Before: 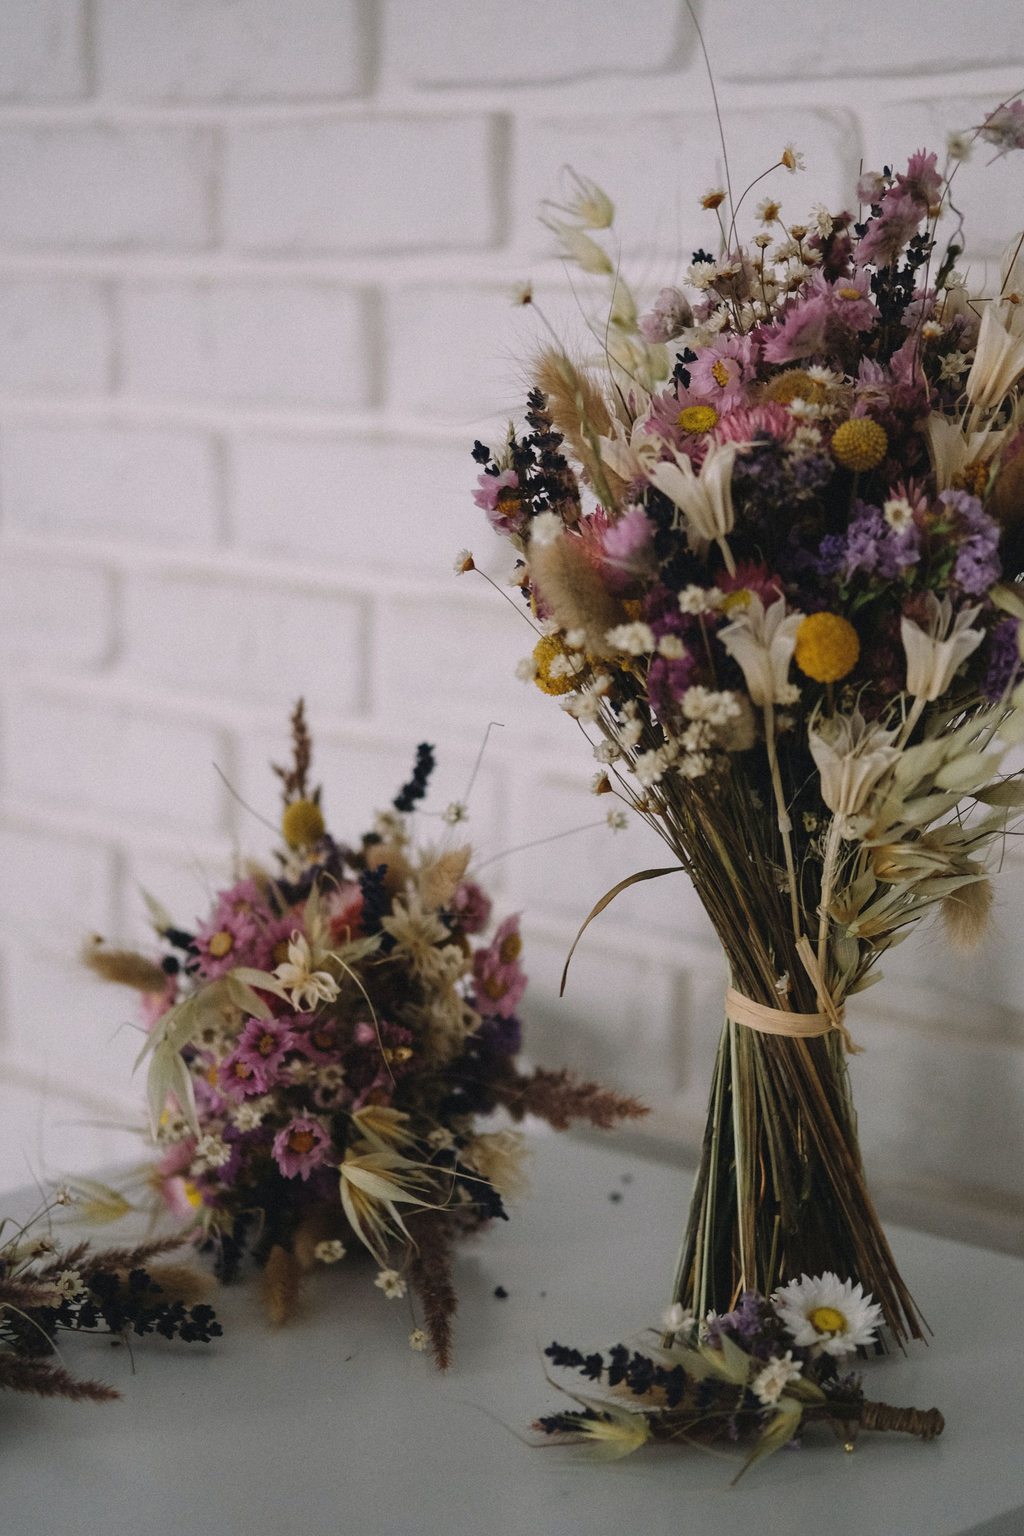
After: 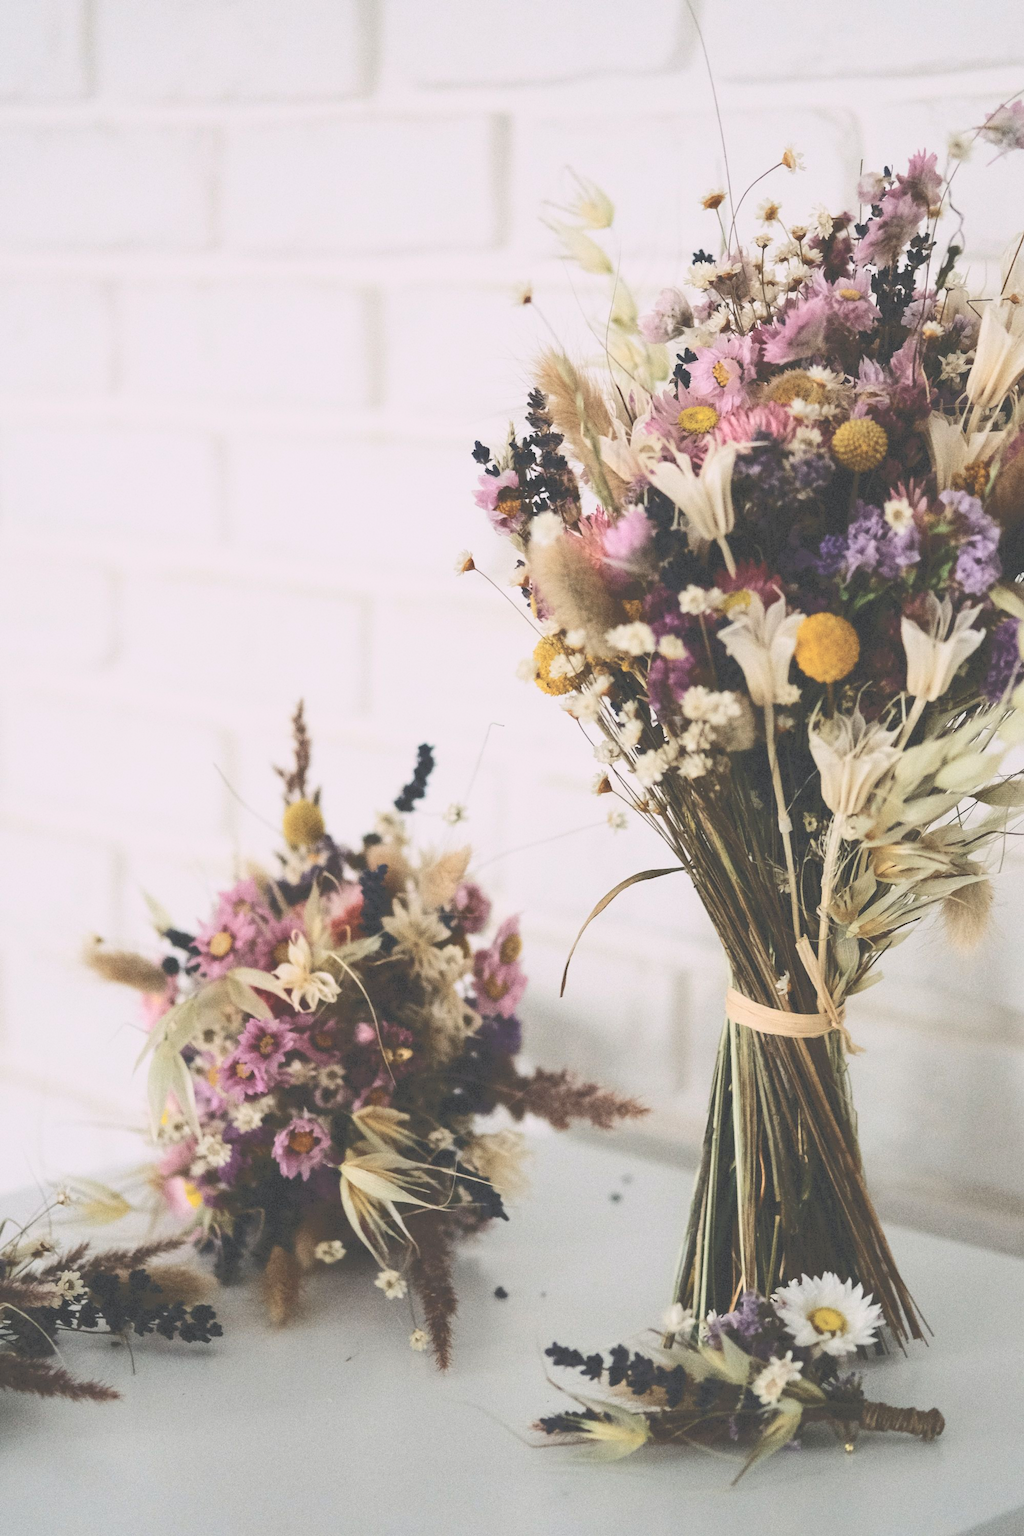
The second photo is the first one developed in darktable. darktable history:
tone curve: curves: ch0 [(0, 0) (0.003, 0.202) (0.011, 0.205) (0.025, 0.222) (0.044, 0.258) (0.069, 0.298) (0.1, 0.321) (0.136, 0.333) (0.177, 0.38) (0.224, 0.439) (0.277, 0.51) (0.335, 0.594) (0.399, 0.675) (0.468, 0.743) (0.543, 0.805) (0.623, 0.861) (0.709, 0.905) (0.801, 0.931) (0.898, 0.941) (1, 1)], color space Lab, independent channels, preserve colors none
